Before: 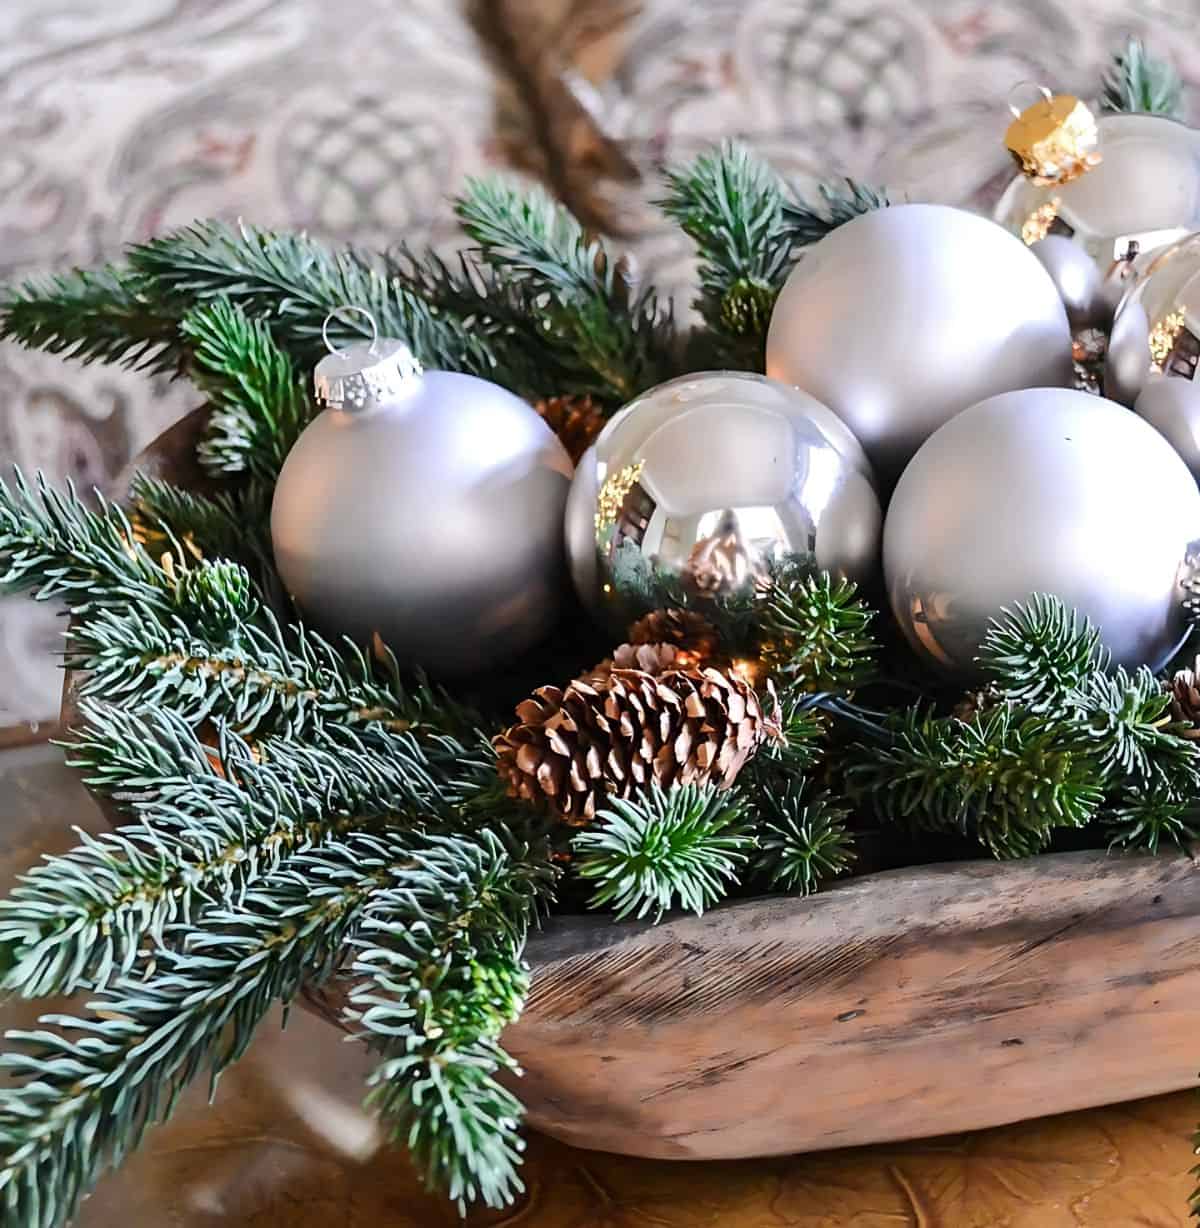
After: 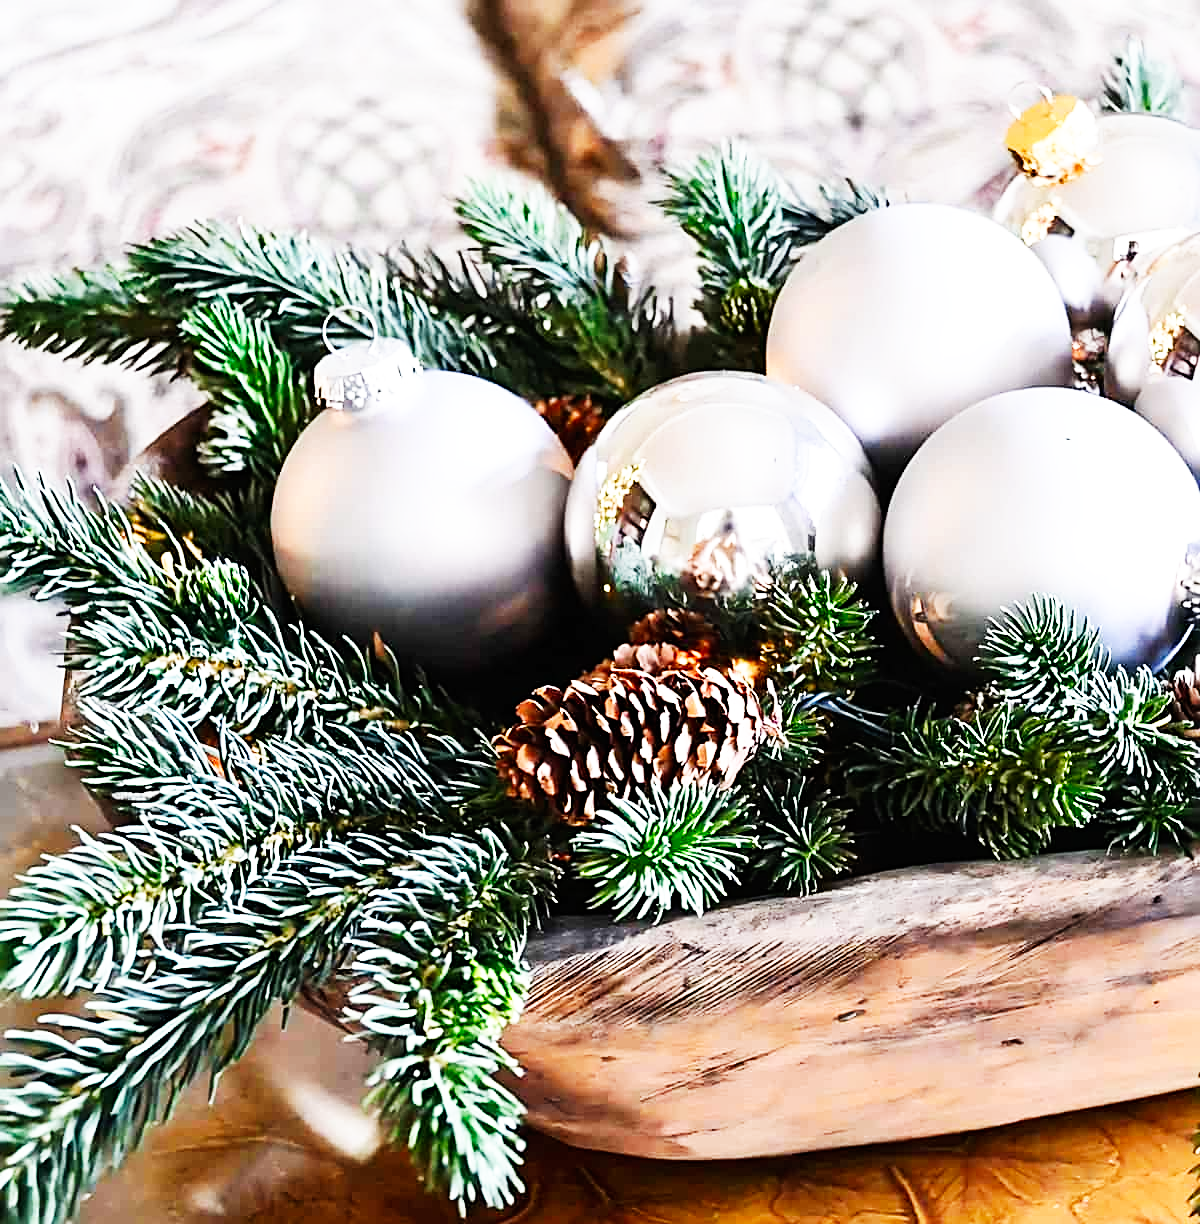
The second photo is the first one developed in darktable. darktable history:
base curve: curves: ch0 [(0, 0) (0.007, 0.004) (0.027, 0.03) (0.046, 0.07) (0.207, 0.54) (0.442, 0.872) (0.673, 0.972) (1, 1)], preserve colors none
crop: top 0.05%, bottom 0.098%
sharpen: radius 2.767
